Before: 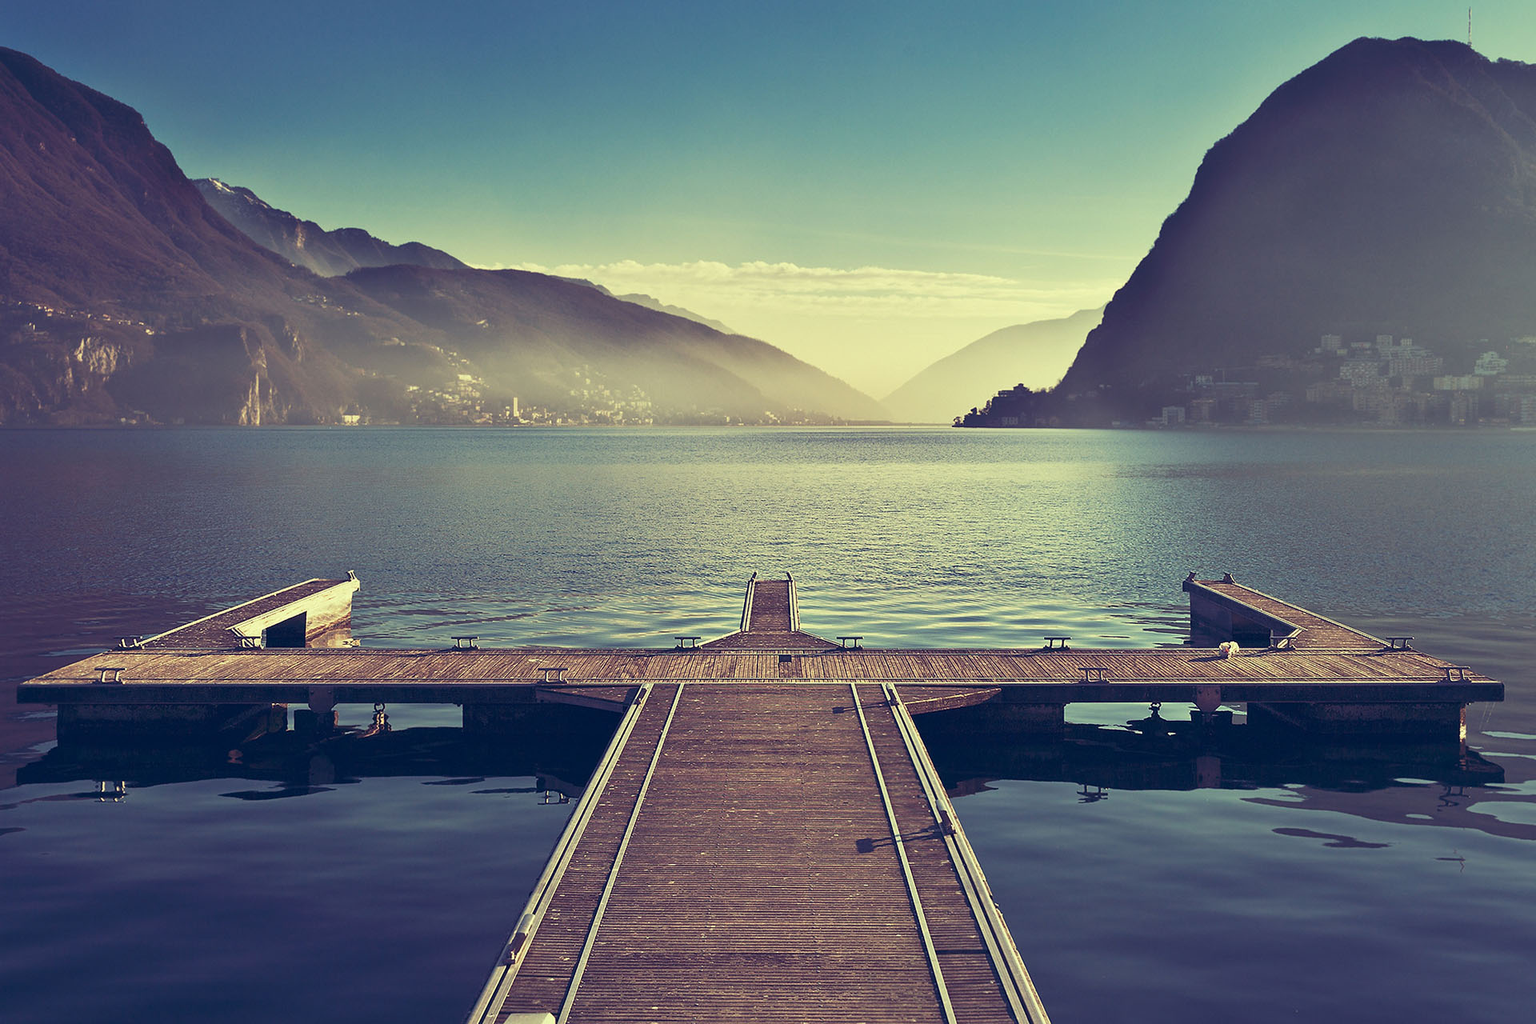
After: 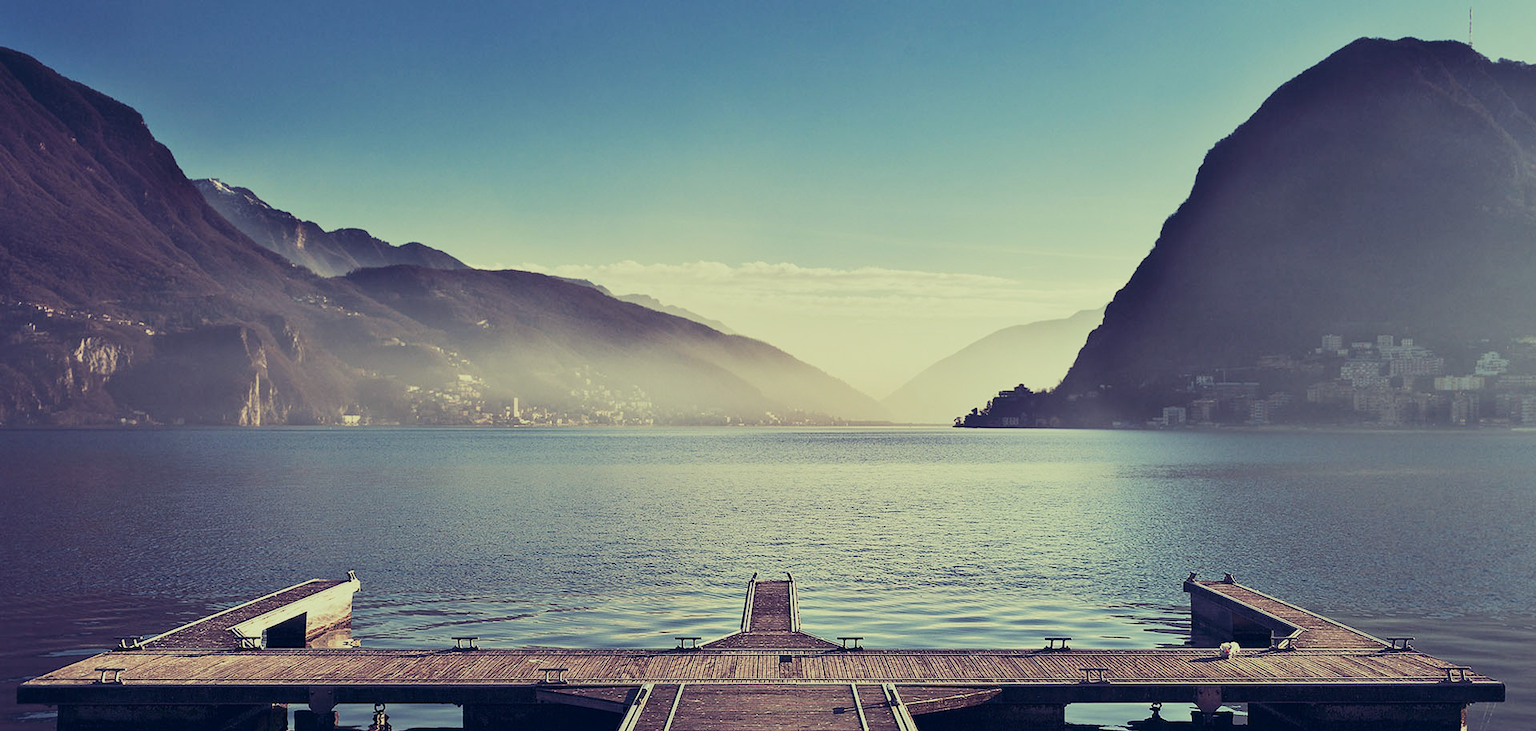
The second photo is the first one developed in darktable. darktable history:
white balance: red 0.98, blue 1.034
crop: bottom 28.576%
tone equalizer: -8 EV -0.417 EV, -7 EV -0.389 EV, -6 EV -0.333 EV, -5 EV -0.222 EV, -3 EV 0.222 EV, -2 EV 0.333 EV, -1 EV 0.389 EV, +0 EV 0.417 EV, edges refinement/feathering 500, mask exposure compensation -1.57 EV, preserve details no
filmic rgb: black relative exposure -7.65 EV, white relative exposure 4.56 EV, hardness 3.61
